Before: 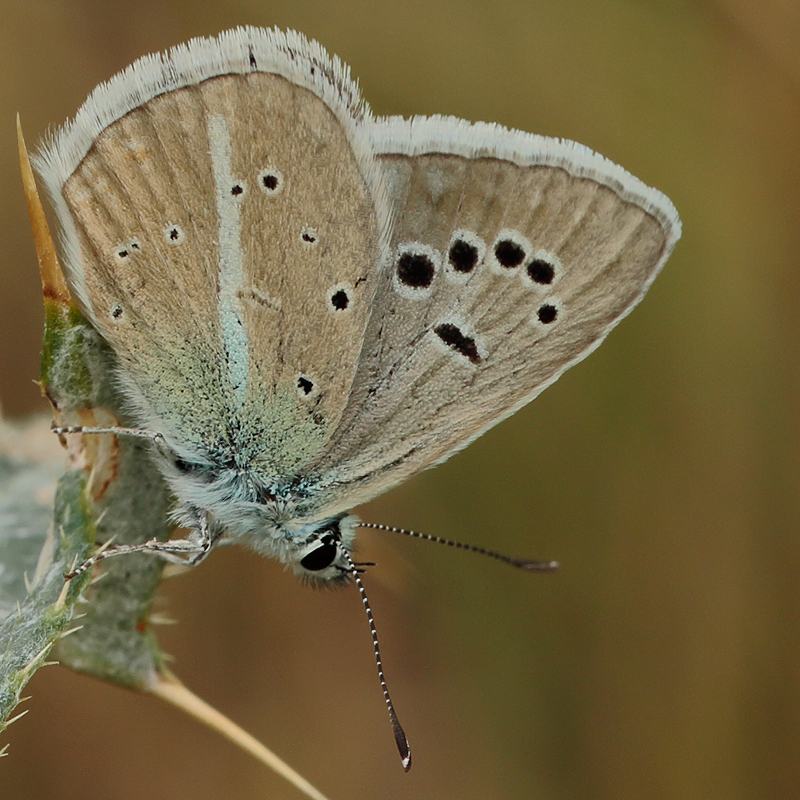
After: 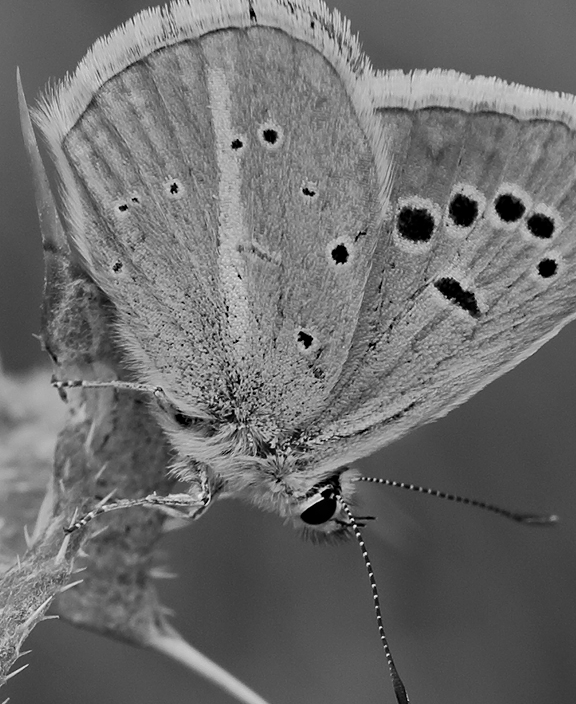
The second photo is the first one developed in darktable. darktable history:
crop: top 5.803%, right 27.864%, bottom 5.804%
monochrome: on, module defaults
color balance rgb: linear chroma grading › global chroma 15%, perceptual saturation grading › global saturation 30%
haze removal: compatibility mode true, adaptive false
levels: mode automatic, gray 50.8%
